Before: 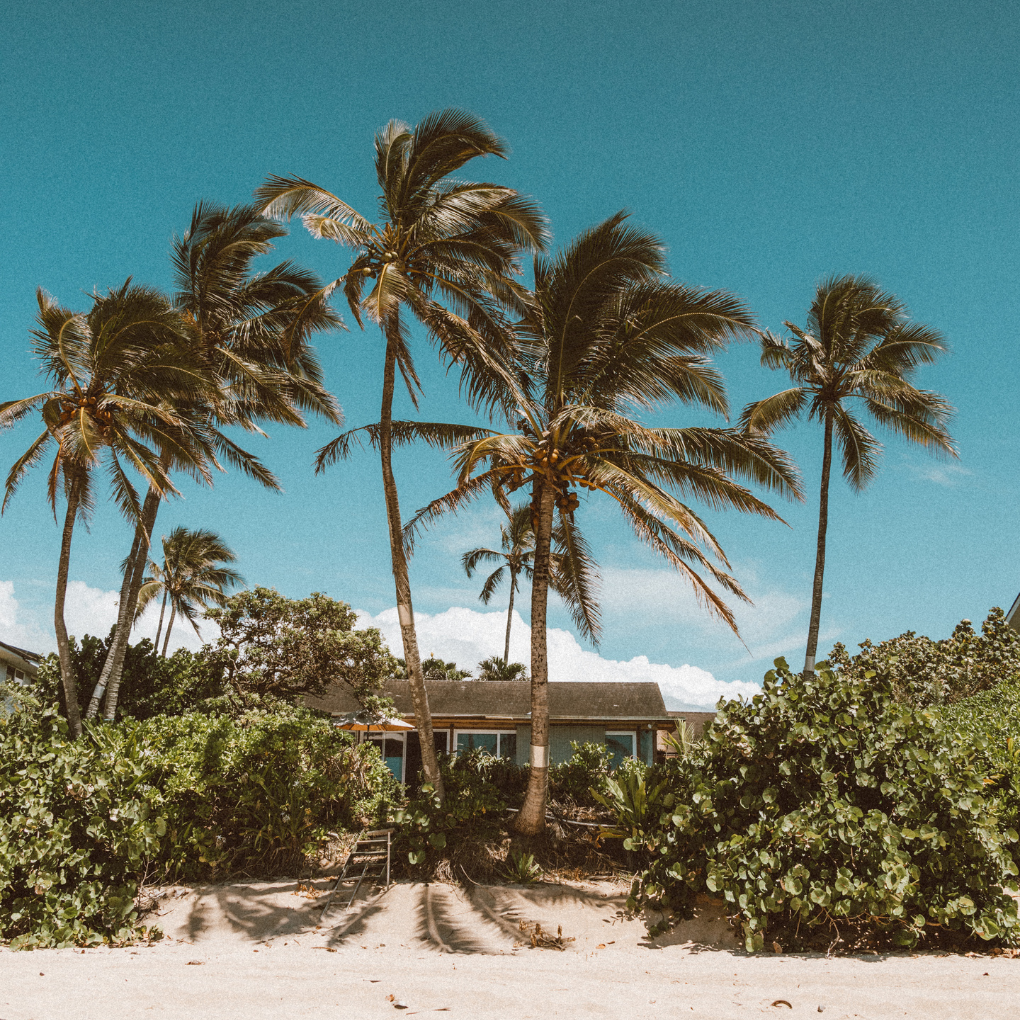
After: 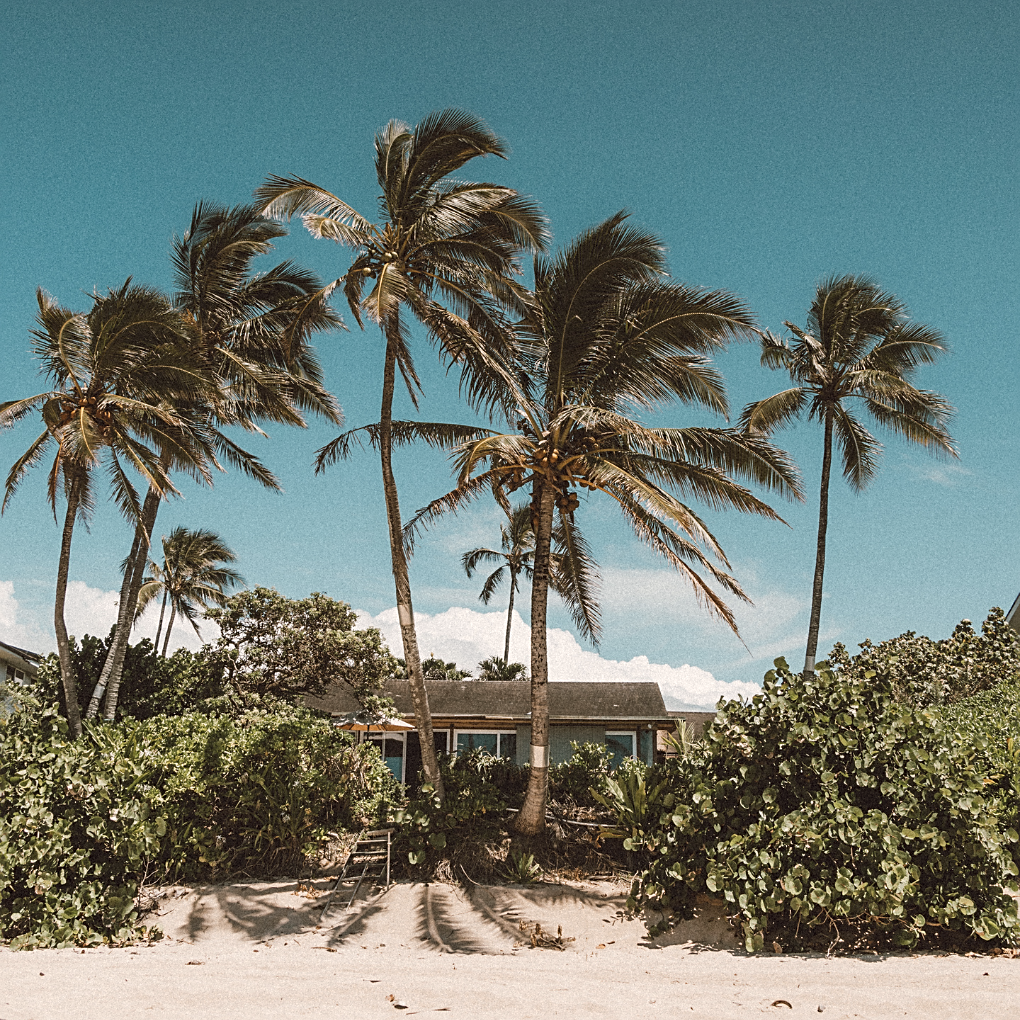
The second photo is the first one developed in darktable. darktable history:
sharpen: on, module defaults
color correction: highlights a* 2.75, highlights b* 5, shadows a* -2.04, shadows b* -4.84, saturation 0.8
